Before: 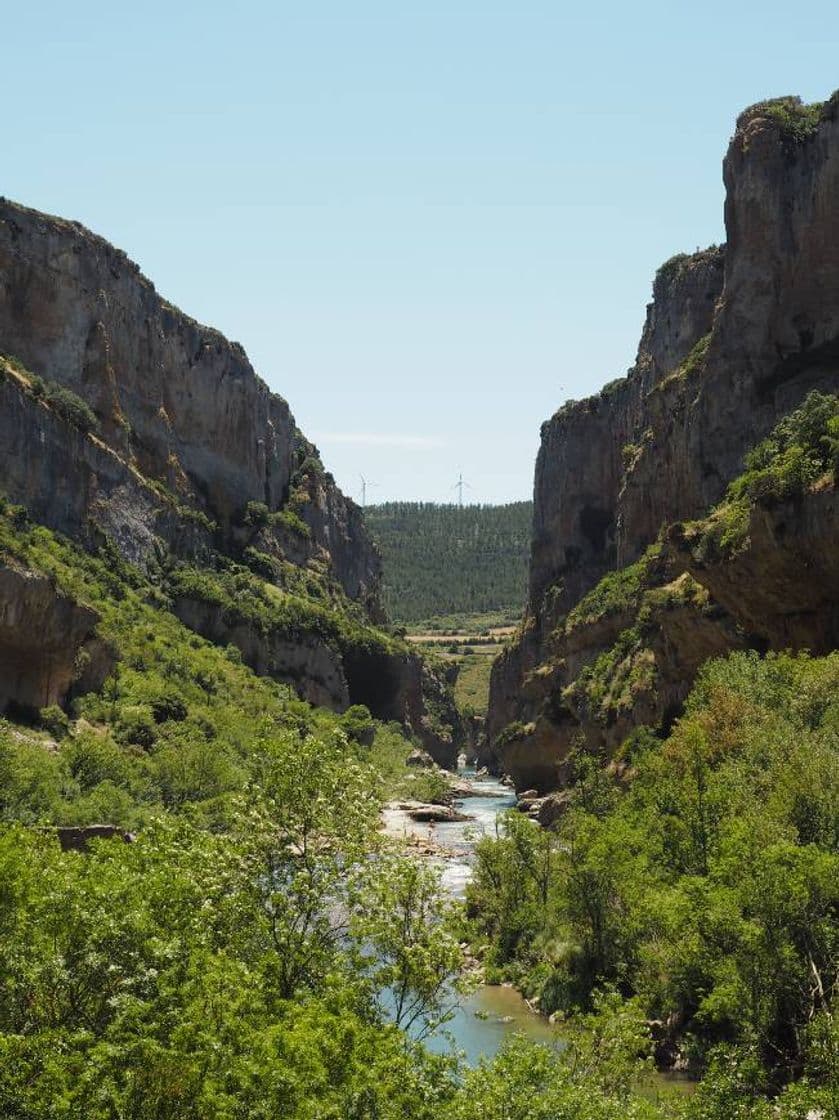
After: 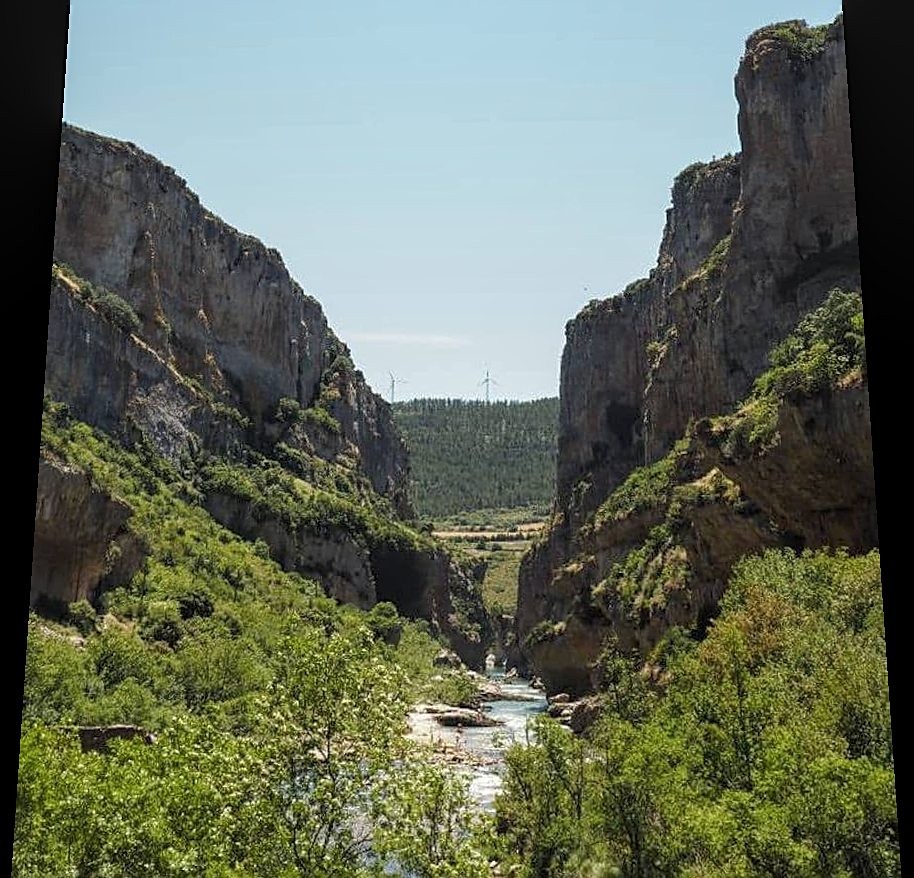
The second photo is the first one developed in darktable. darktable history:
crop: top 5.667%, bottom 17.637%
rotate and perspective: rotation 0.128°, lens shift (vertical) -0.181, lens shift (horizontal) -0.044, shear 0.001, automatic cropping off
local contrast: on, module defaults
sharpen: on, module defaults
